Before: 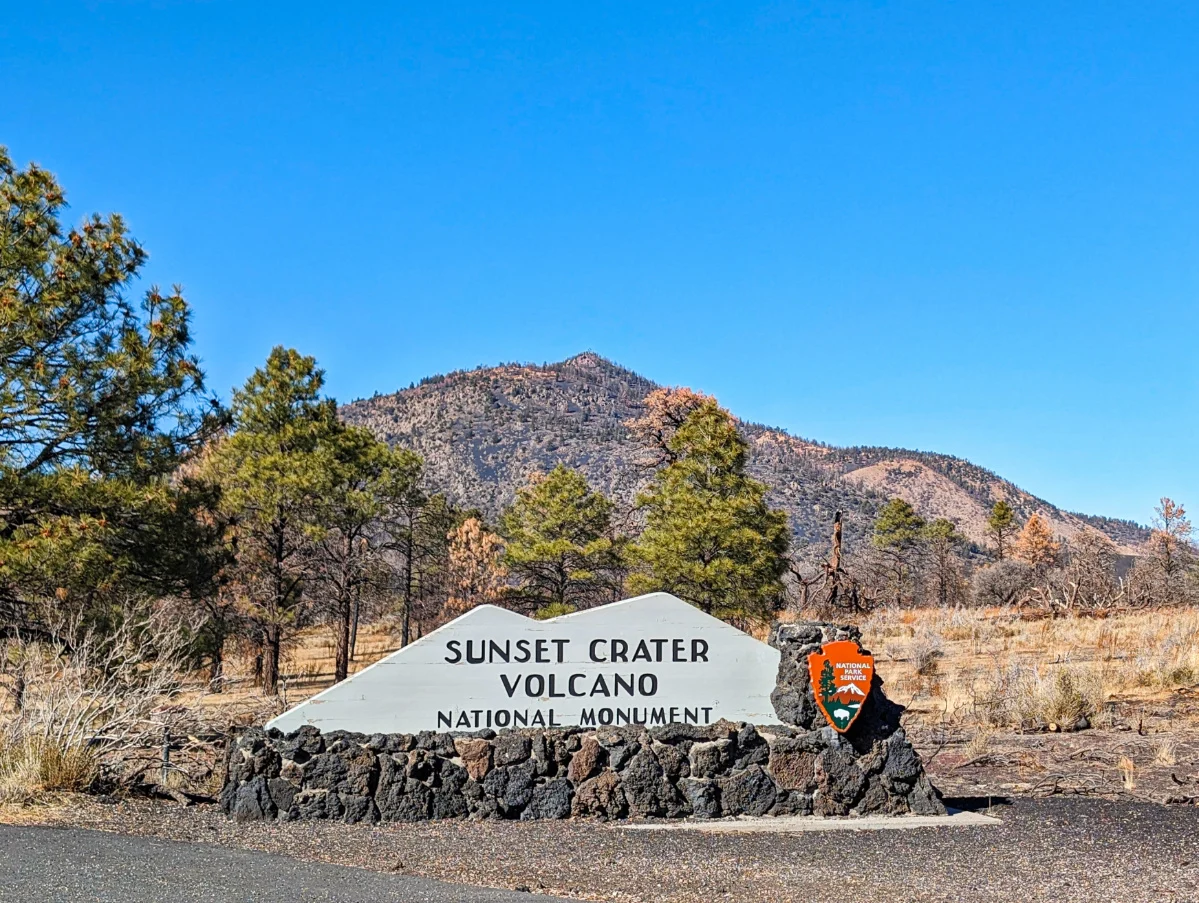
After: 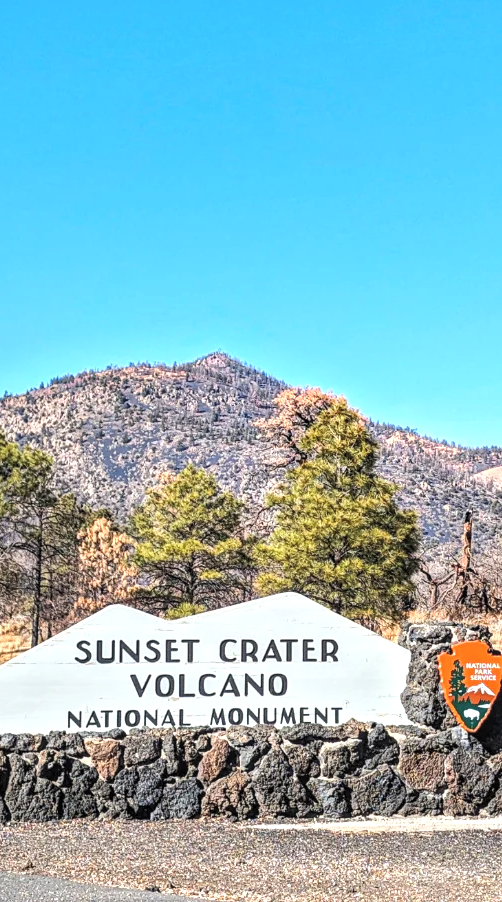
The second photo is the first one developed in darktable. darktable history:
contrast brightness saturation: brightness 0.153
tone equalizer: -8 EV 0 EV, -7 EV -0.002 EV, -6 EV 0.005 EV, -5 EV -0.034 EV, -4 EV -0.131 EV, -3 EV -0.134 EV, -2 EV 0.22 EV, -1 EV 0.708 EV, +0 EV 0.508 EV
crop: left 30.929%, right 27.146%
local contrast: on, module defaults
